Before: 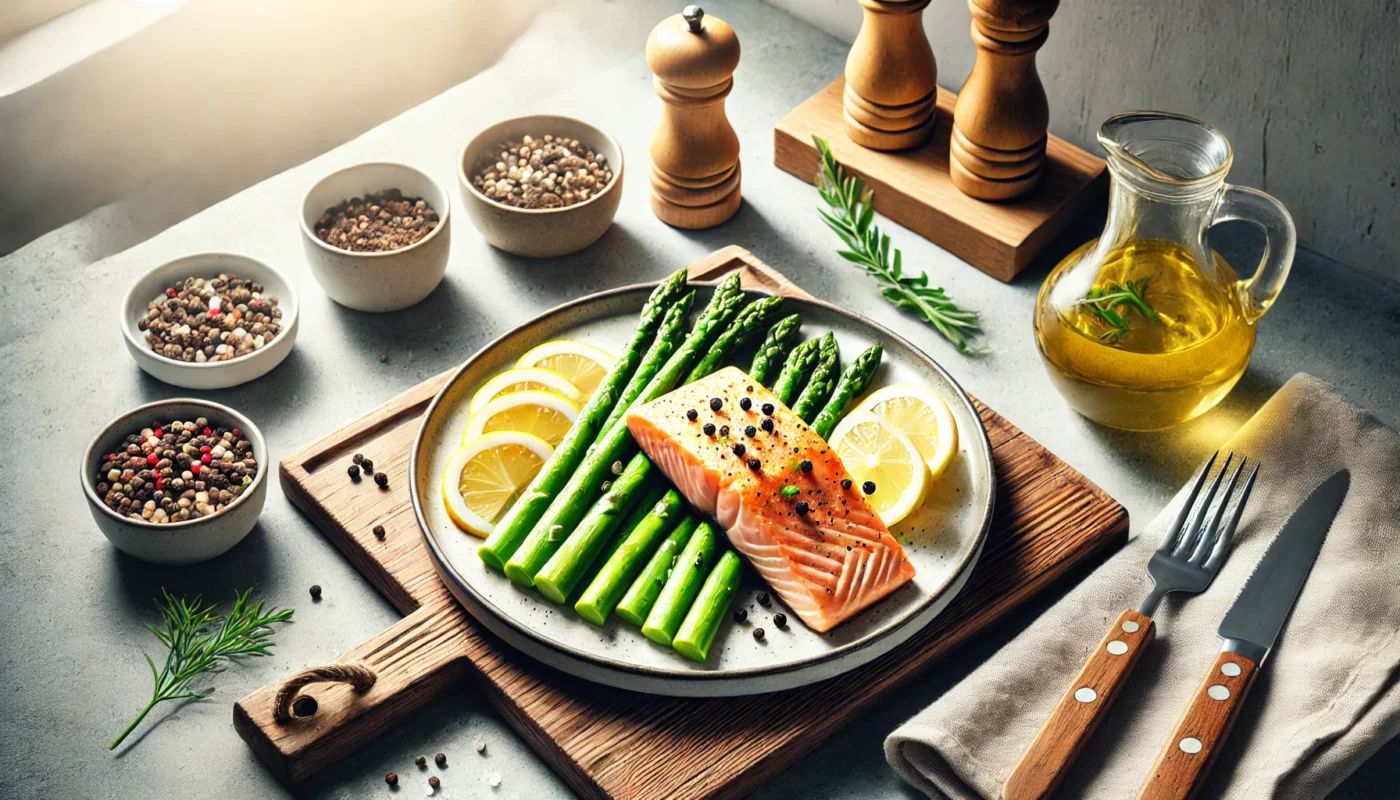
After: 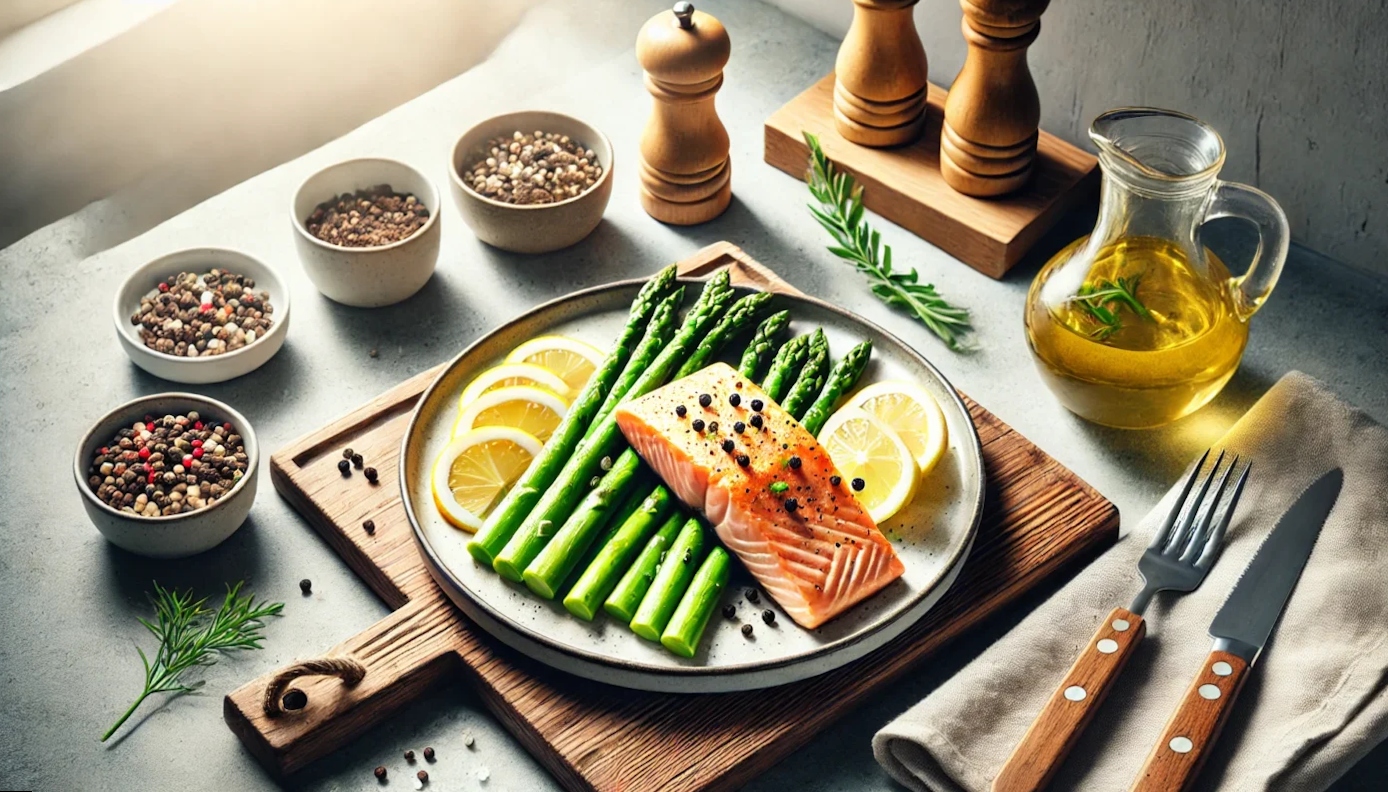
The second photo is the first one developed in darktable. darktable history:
rotate and perspective: rotation 0.192°, lens shift (horizontal) -0.015, crop left 0.005, crop right 0.996, crop top 0.006, crop bottom 0.99
